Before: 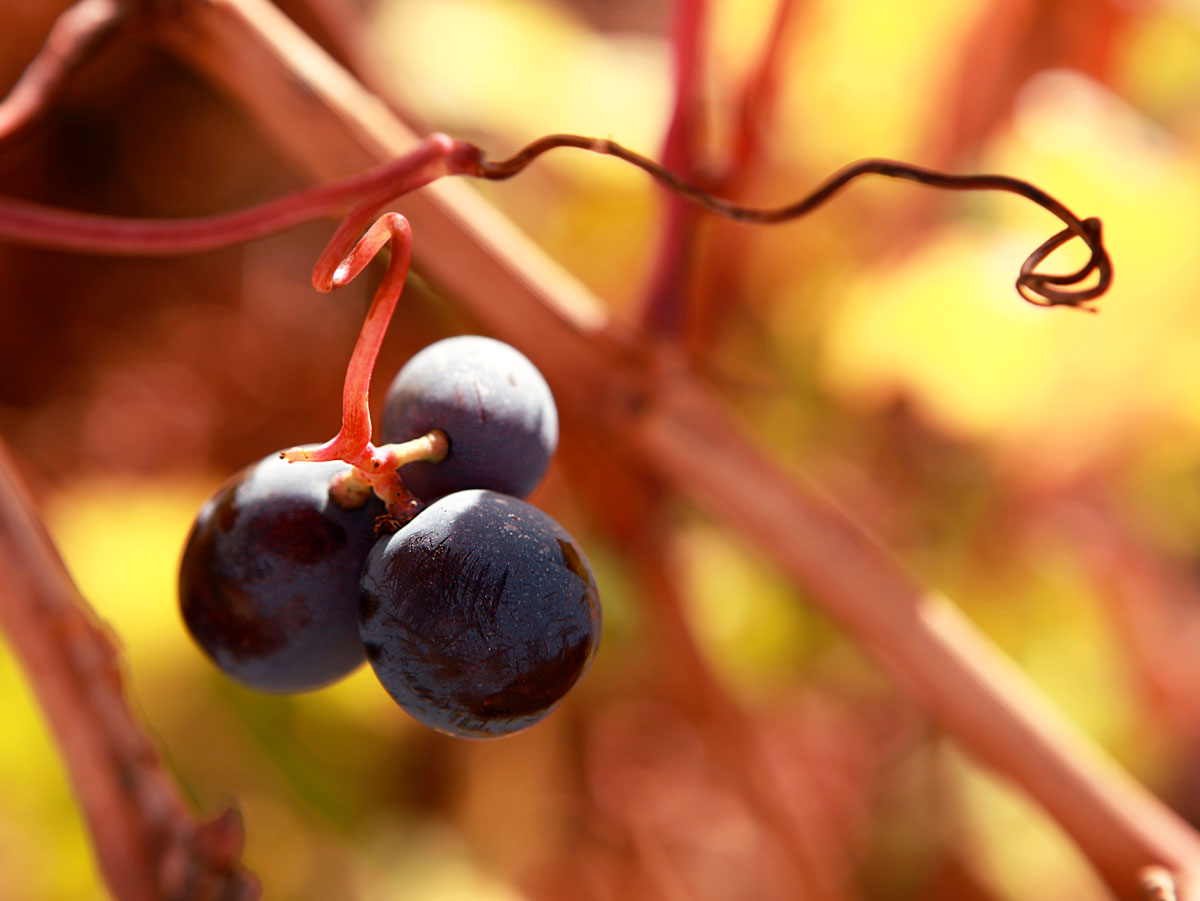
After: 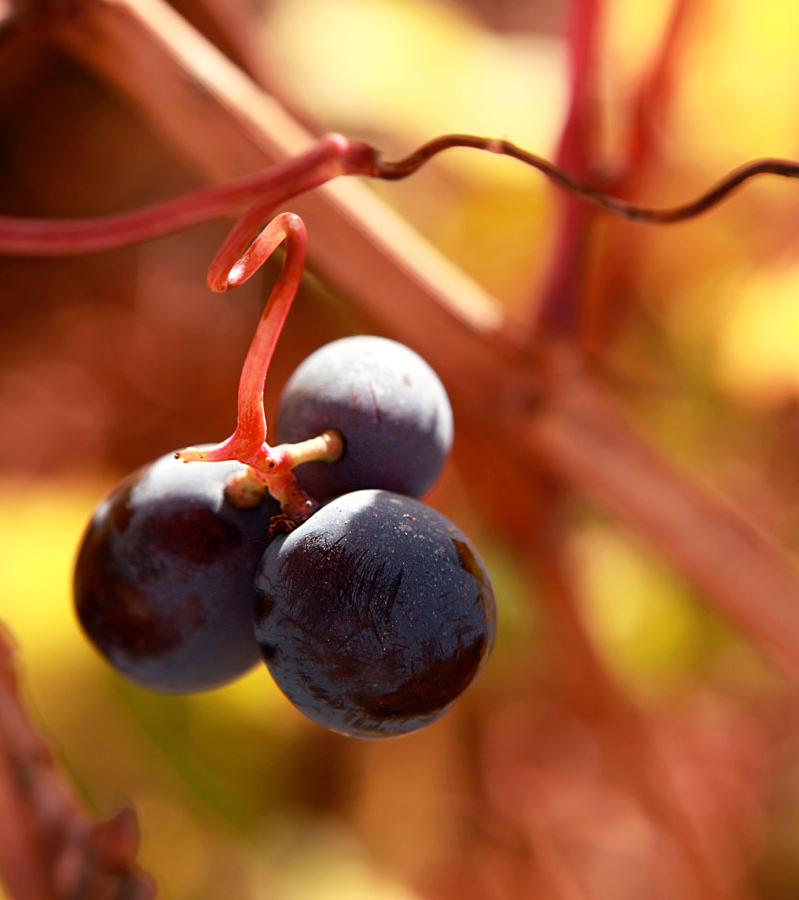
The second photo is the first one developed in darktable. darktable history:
crop and rotate: left 8.786%, right 24.548%
tone equalizer: on, module defaults
